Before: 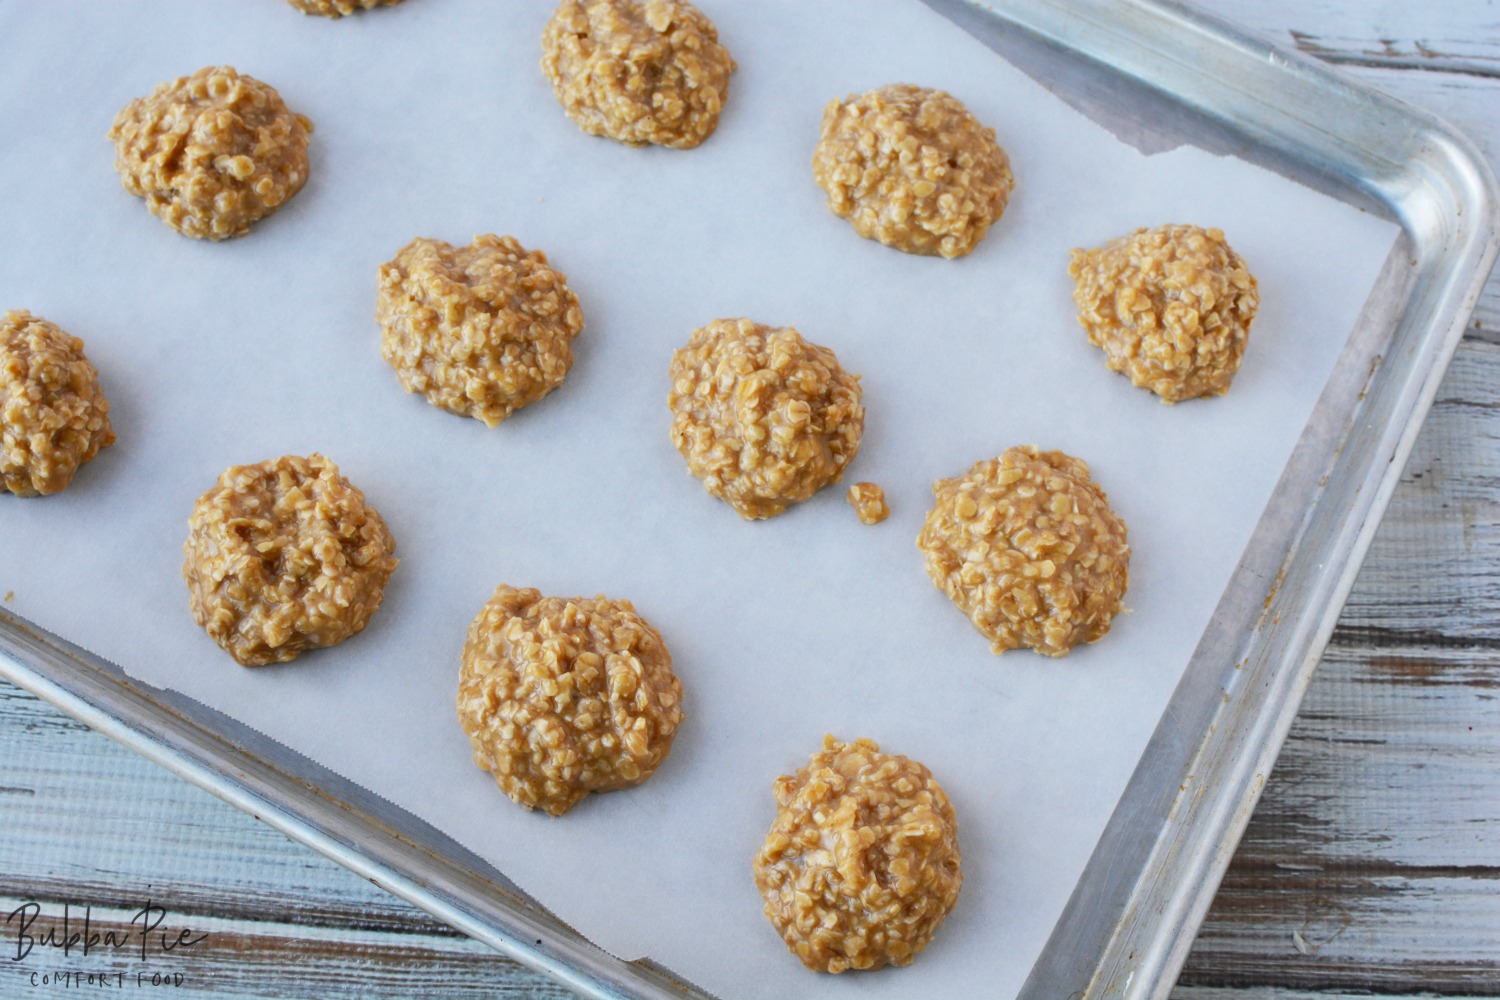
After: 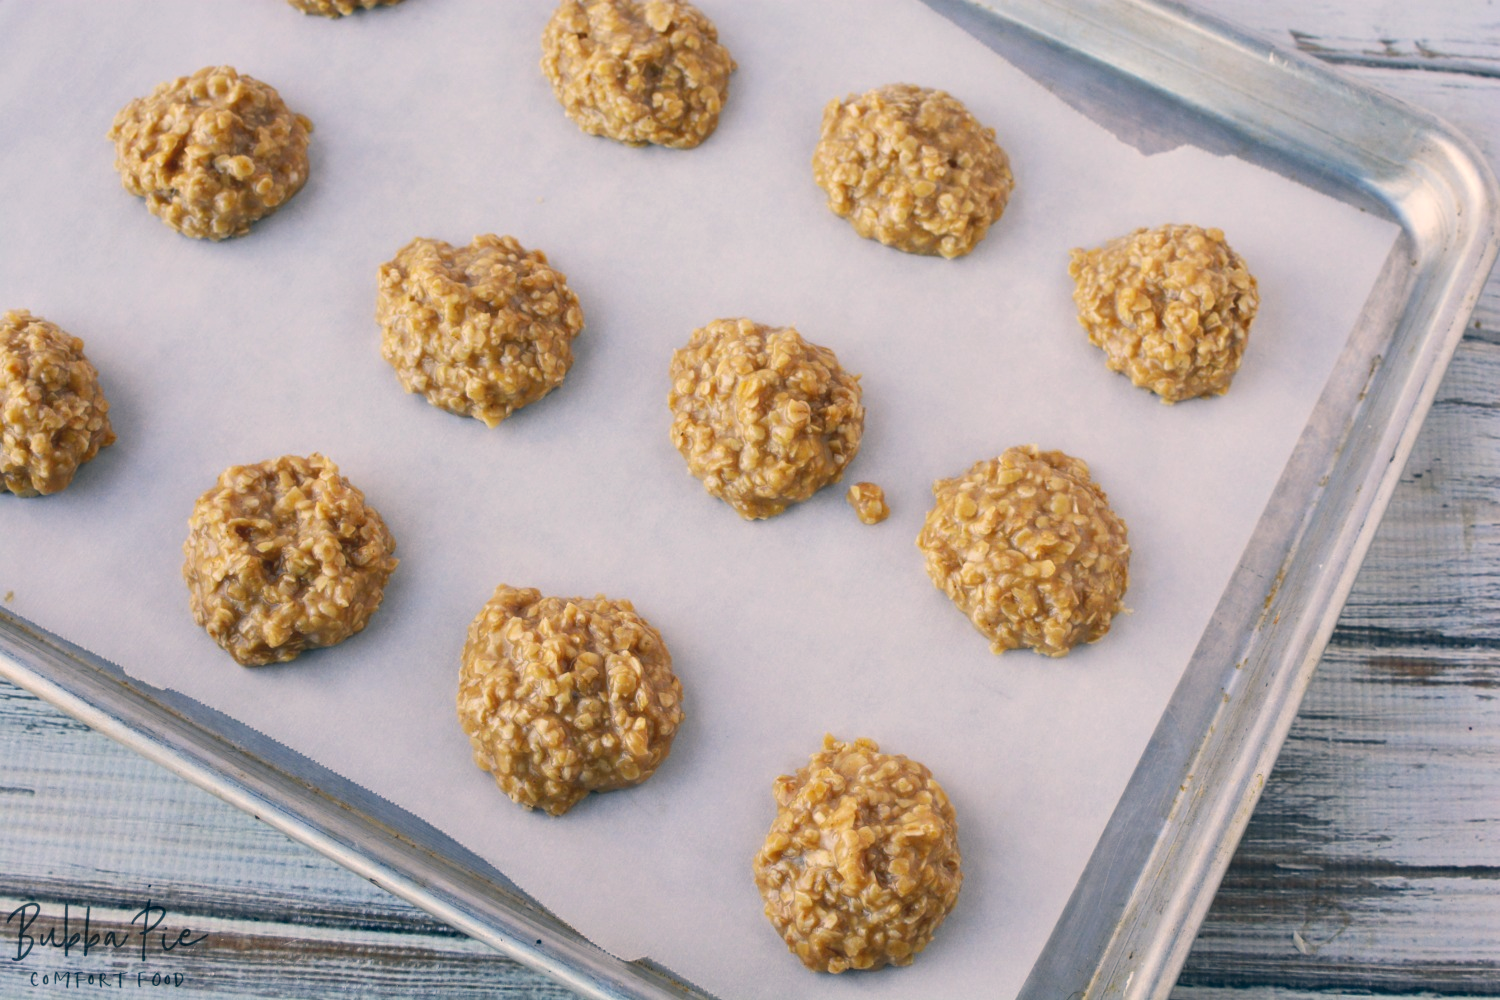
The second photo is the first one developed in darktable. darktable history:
color correction: highlights a* 10.3, highlights b* 14.43, shadows a* -9.89, shadows b* -15.07
